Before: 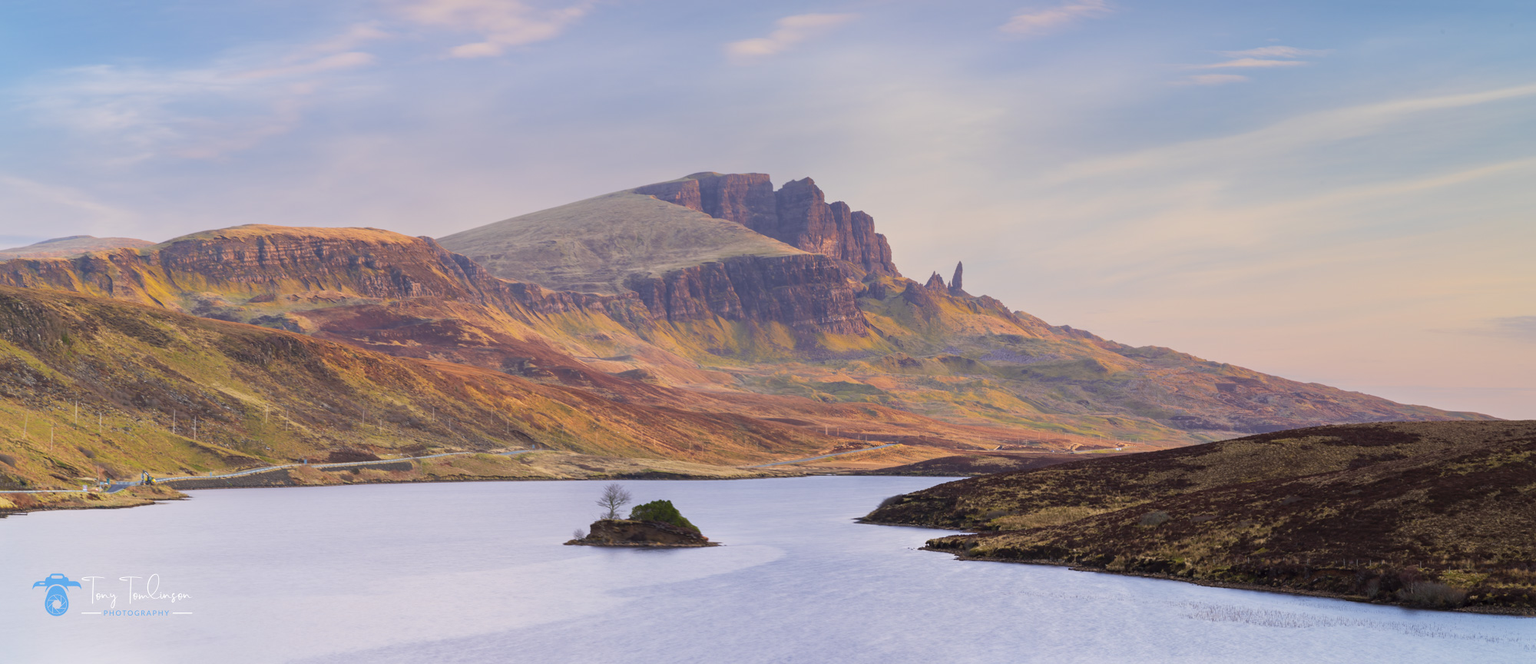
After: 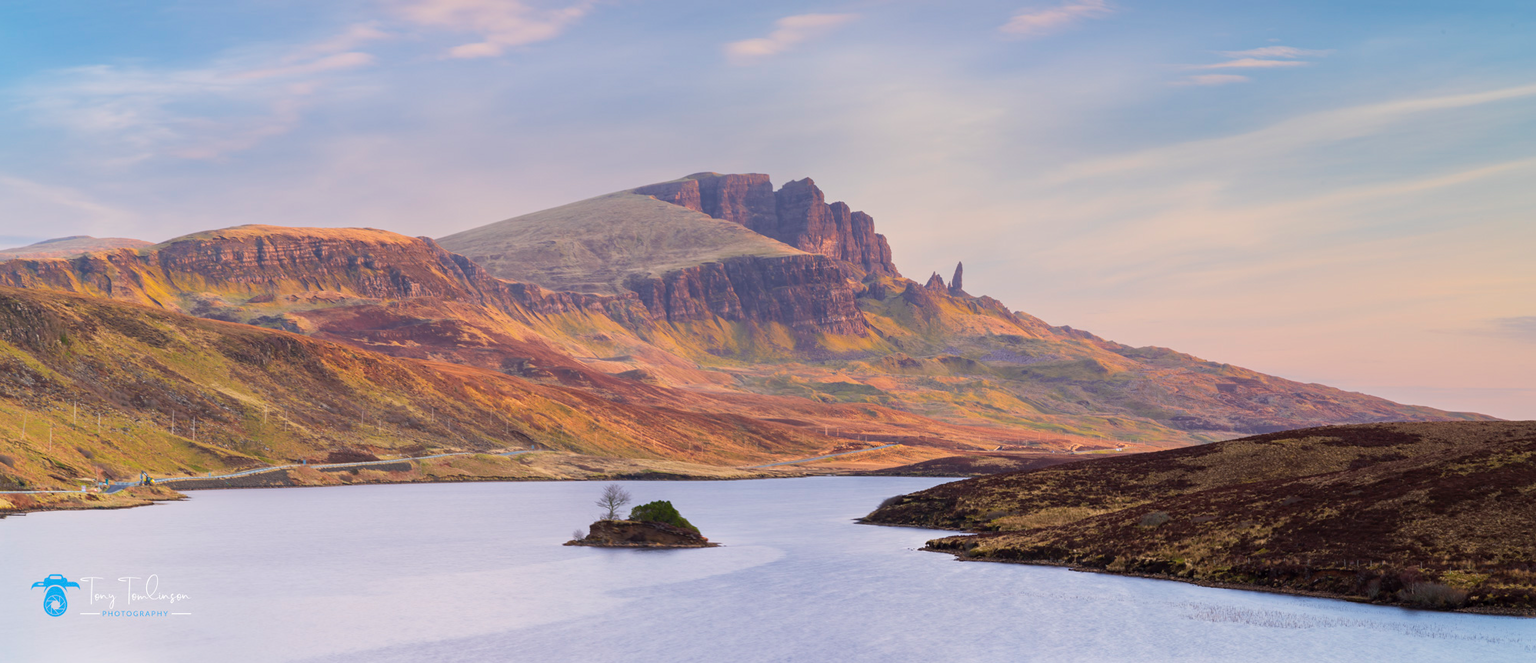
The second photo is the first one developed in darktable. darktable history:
crop and rotate: left 0.126%
